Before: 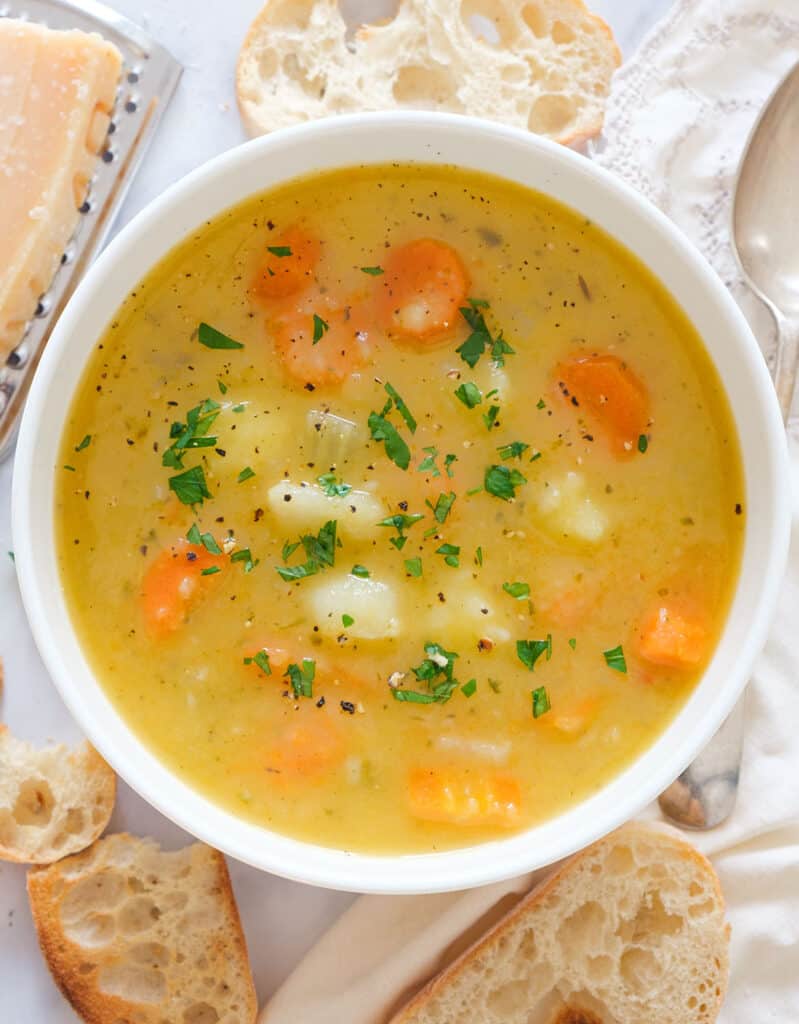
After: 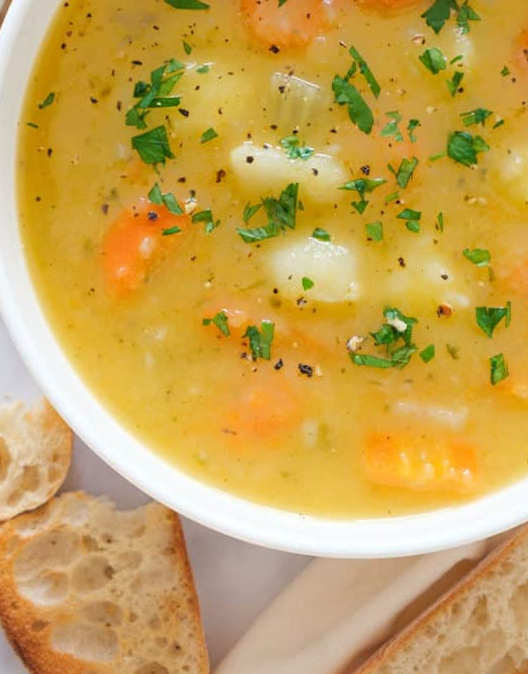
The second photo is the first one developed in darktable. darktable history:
crop and rotate: angle -1.19°, left 3.576%, top 32.409%, right 28.587%
